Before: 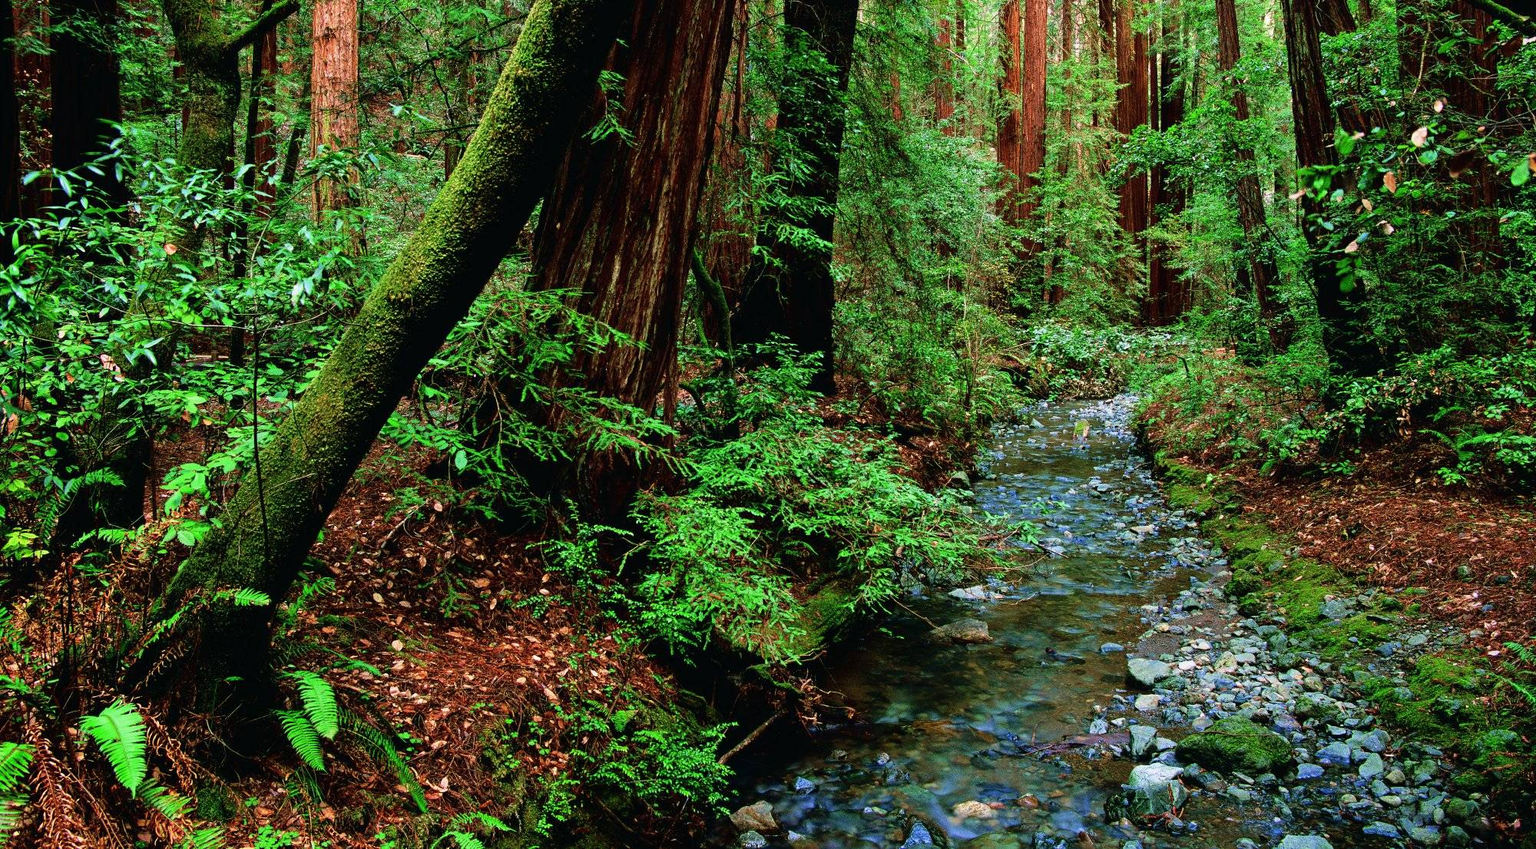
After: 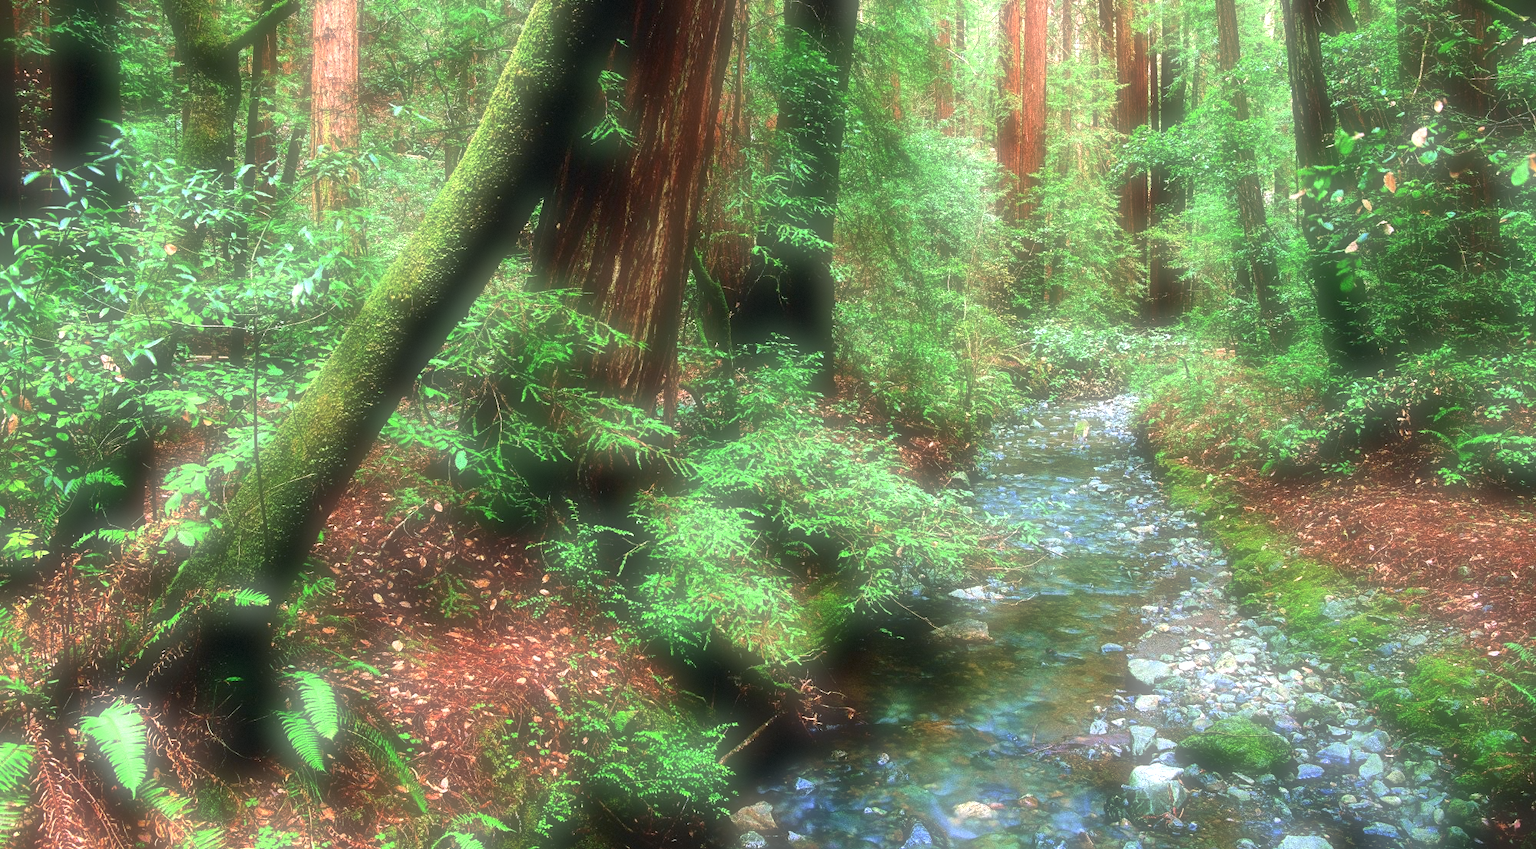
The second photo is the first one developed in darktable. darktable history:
exposure: black level correction 0, exposure 1.2 EV, compensate highlight preservation false
grain: mid-tones bias 0%
soften: on, module defaults
